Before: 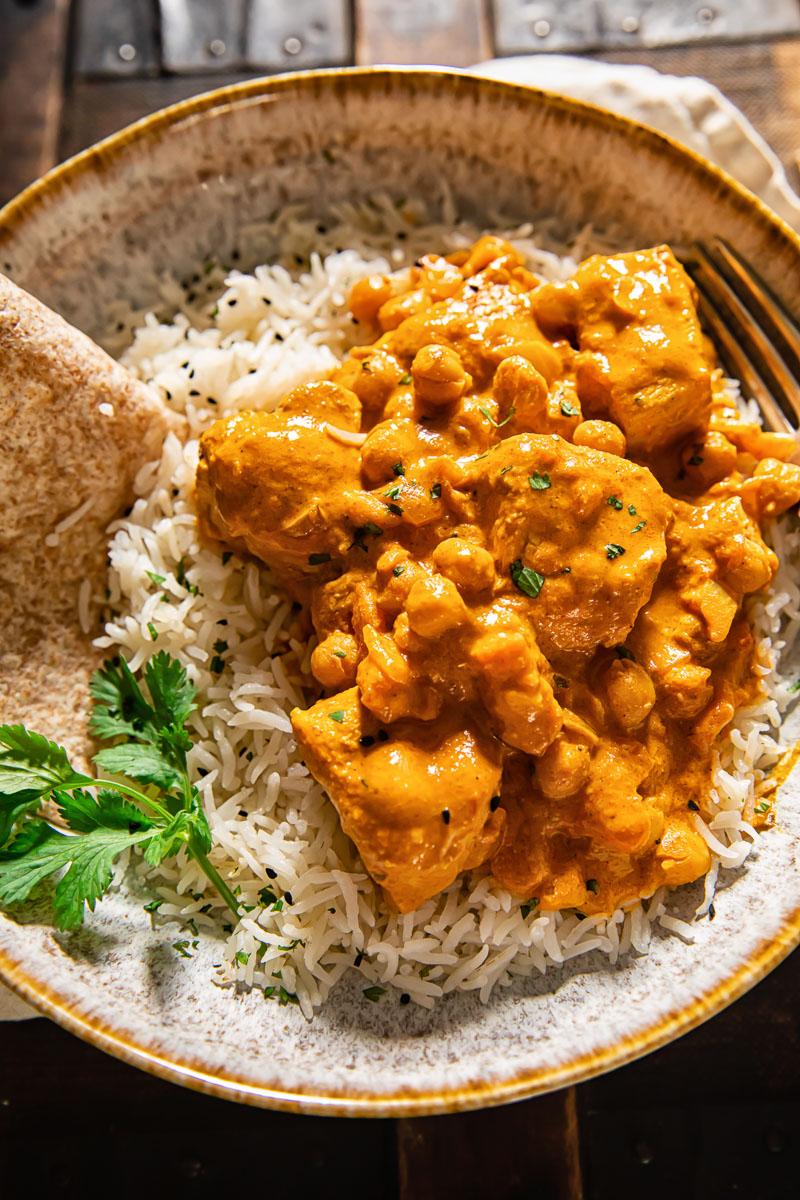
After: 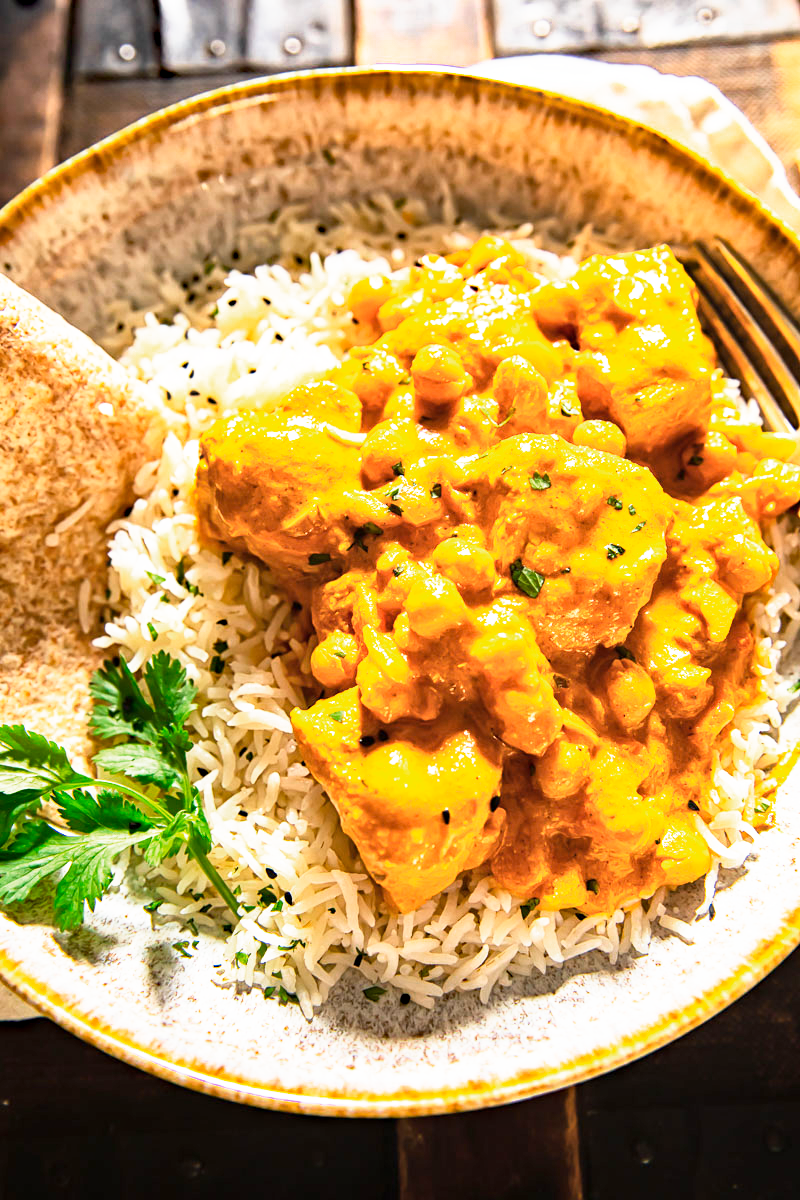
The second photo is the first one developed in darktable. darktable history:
base curve: curves: ch0 [(0, 0) (0.495, 0.917) (1, 1)], preserve colors none
haze removal: strength 0.287, distance 0.251, compatibility mode true, adaptive false
color zones: curves: ch0 [(0, 0.465) (0.092, 0.596) (0.289, 0.464) (0.429, 0.453) (0.571, 0.464) (0.714, 0.455) (0.857, 0.462) (1, 0.465)]
